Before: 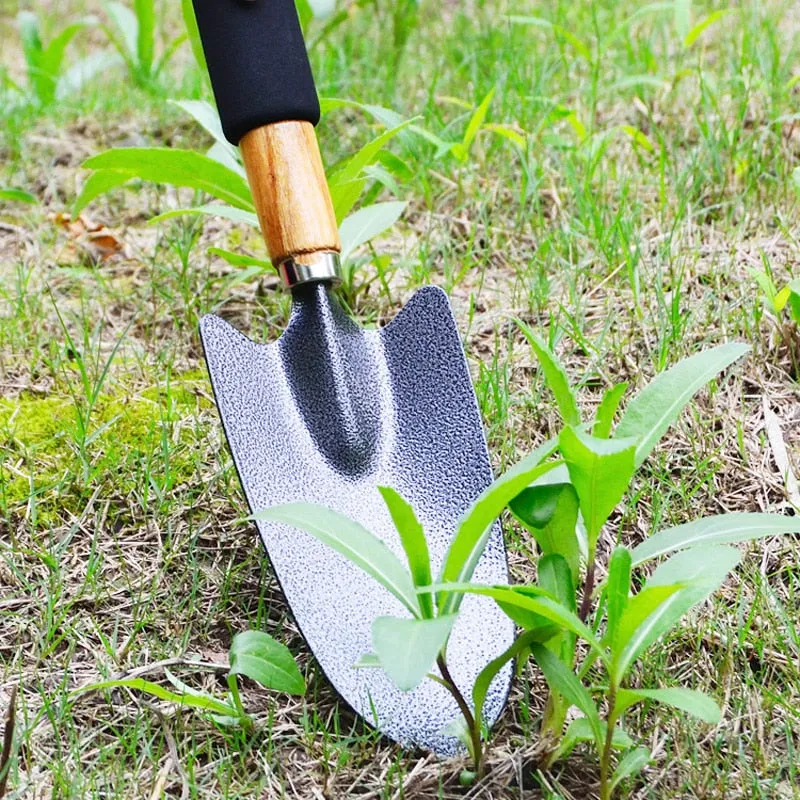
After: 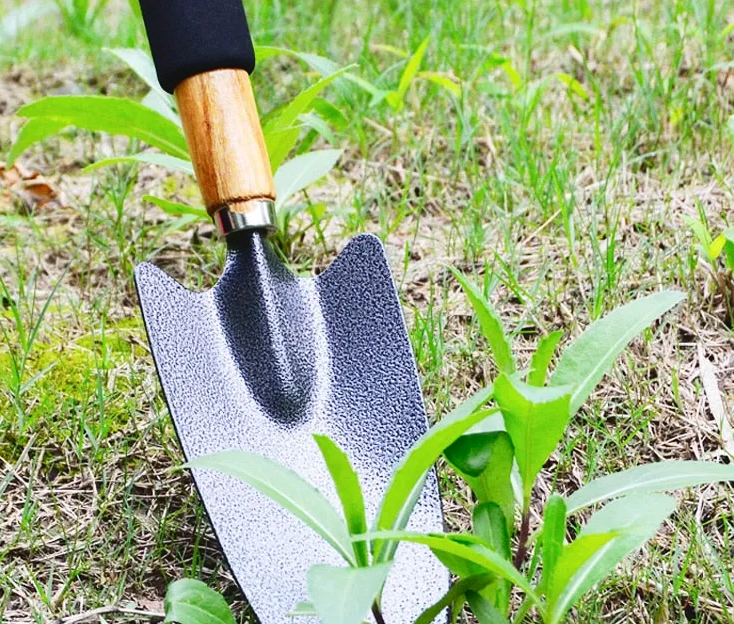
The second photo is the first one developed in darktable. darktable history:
tone curve: curves: ch0 [(0, 0.032) (0.181, 0.156) (0.751, 0.762) (1, 1)], color space Lab, independent channels, preserve colors none
crop: left 8.204%, top 6.614%, bottom 15.365%
